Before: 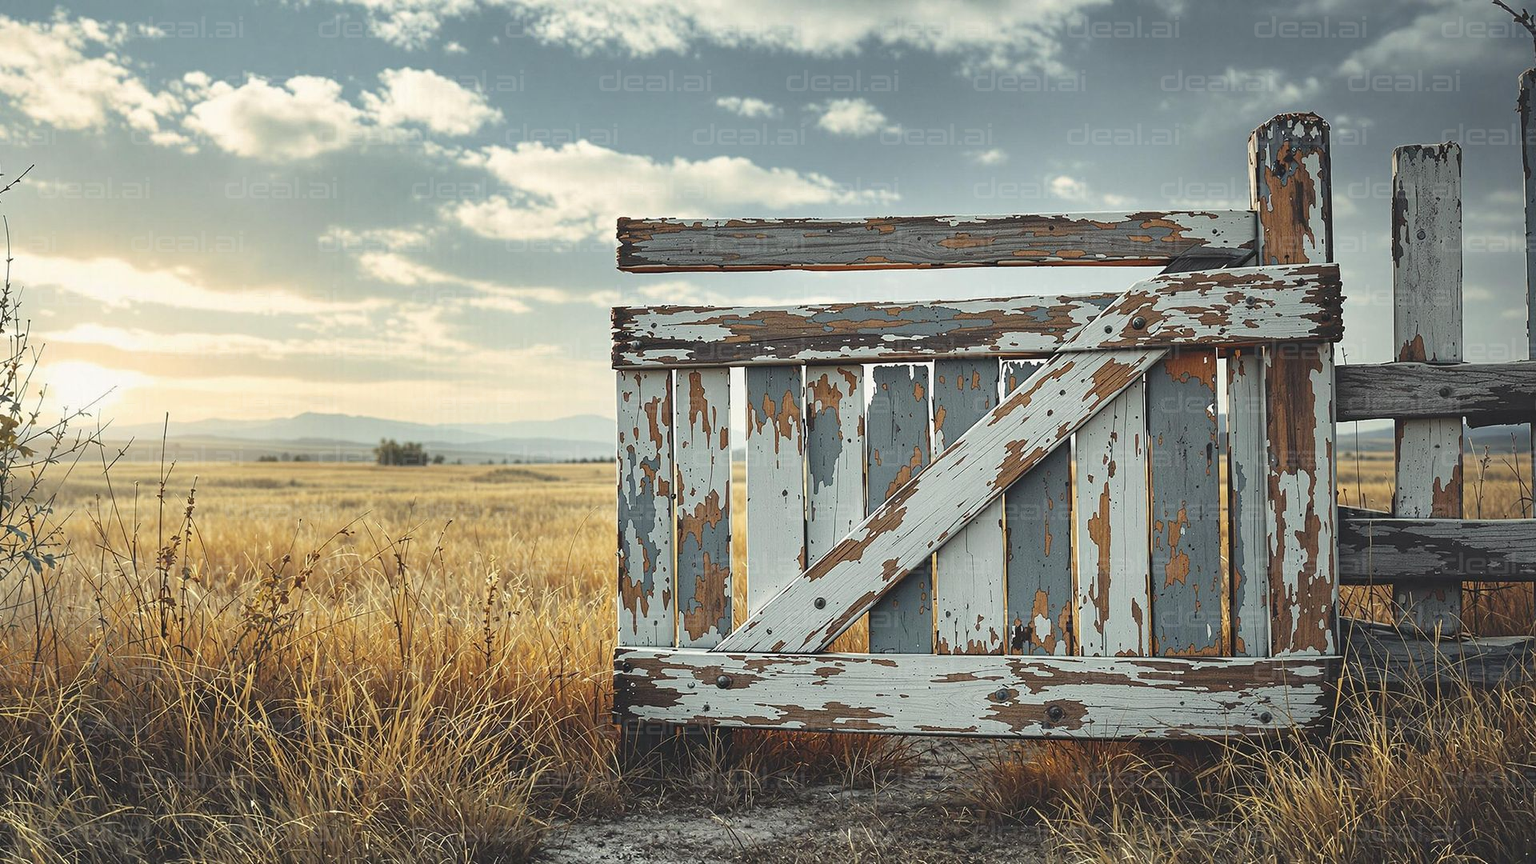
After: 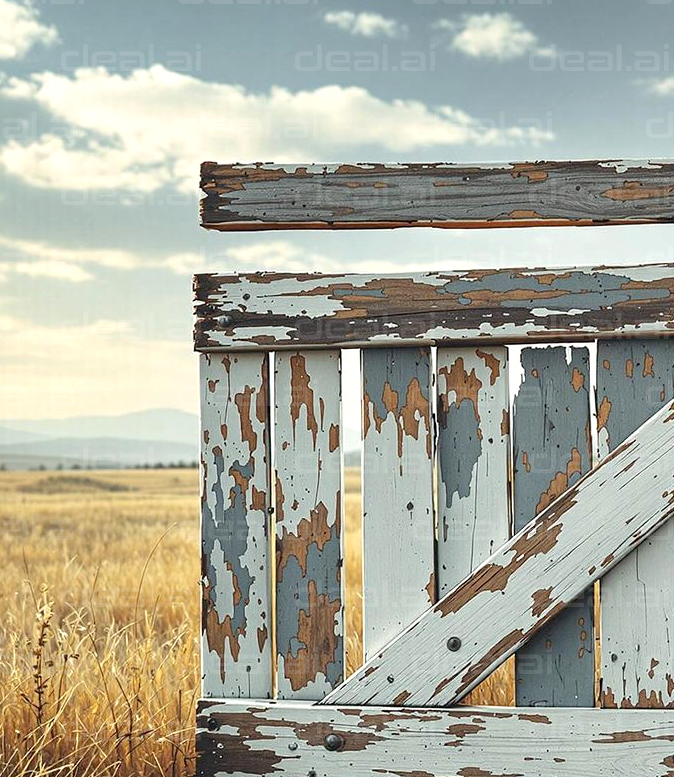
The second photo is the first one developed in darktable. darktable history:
exposure: black level correction 0.005, exposure 0.275 EV, compensate highlight preservation false
crop and rotate: left 29.746%, top 10.218%, right 35.137%, bottom 17.779%
